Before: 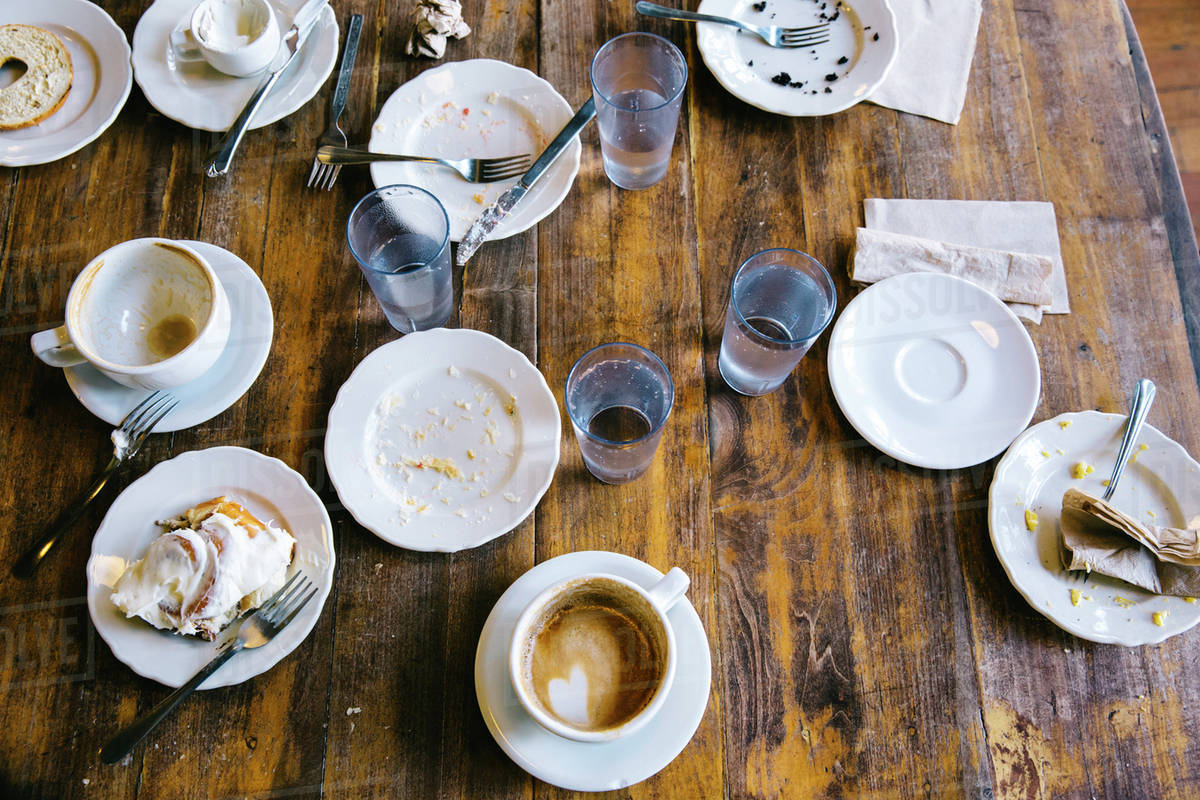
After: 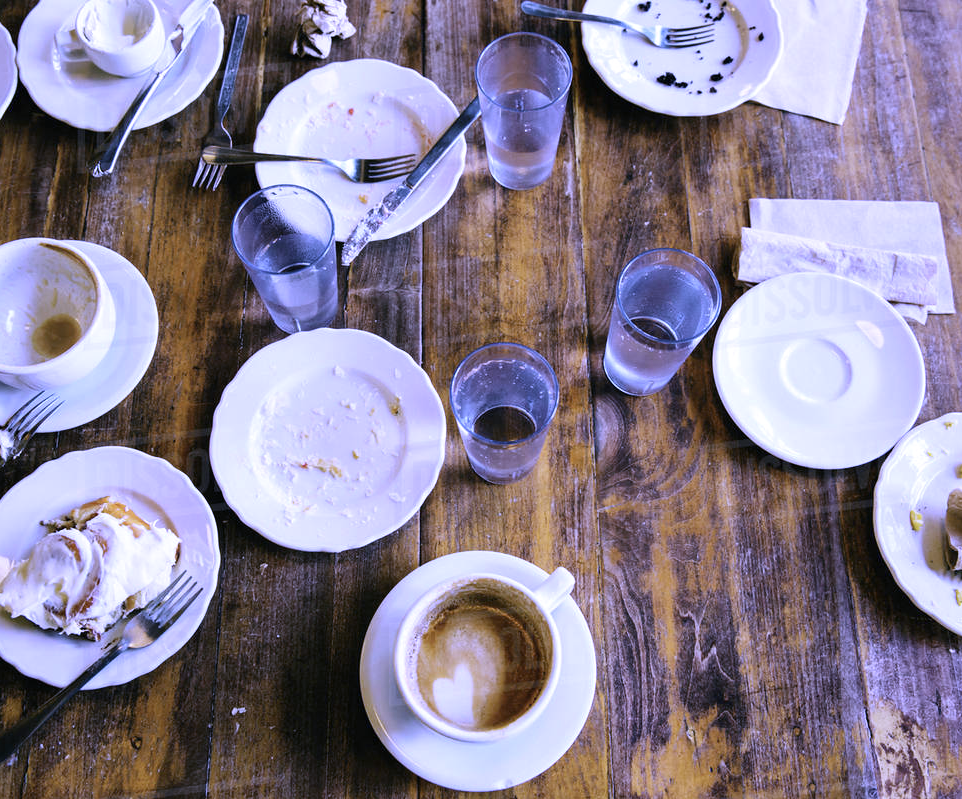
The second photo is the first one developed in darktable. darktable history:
crop and rotate: left 9.597%, right 10.195%
contrast brightness saturation: contrast 0.06, brightness -0.01, saturation -0.23
white balance: red 0.98, blue 1.61
